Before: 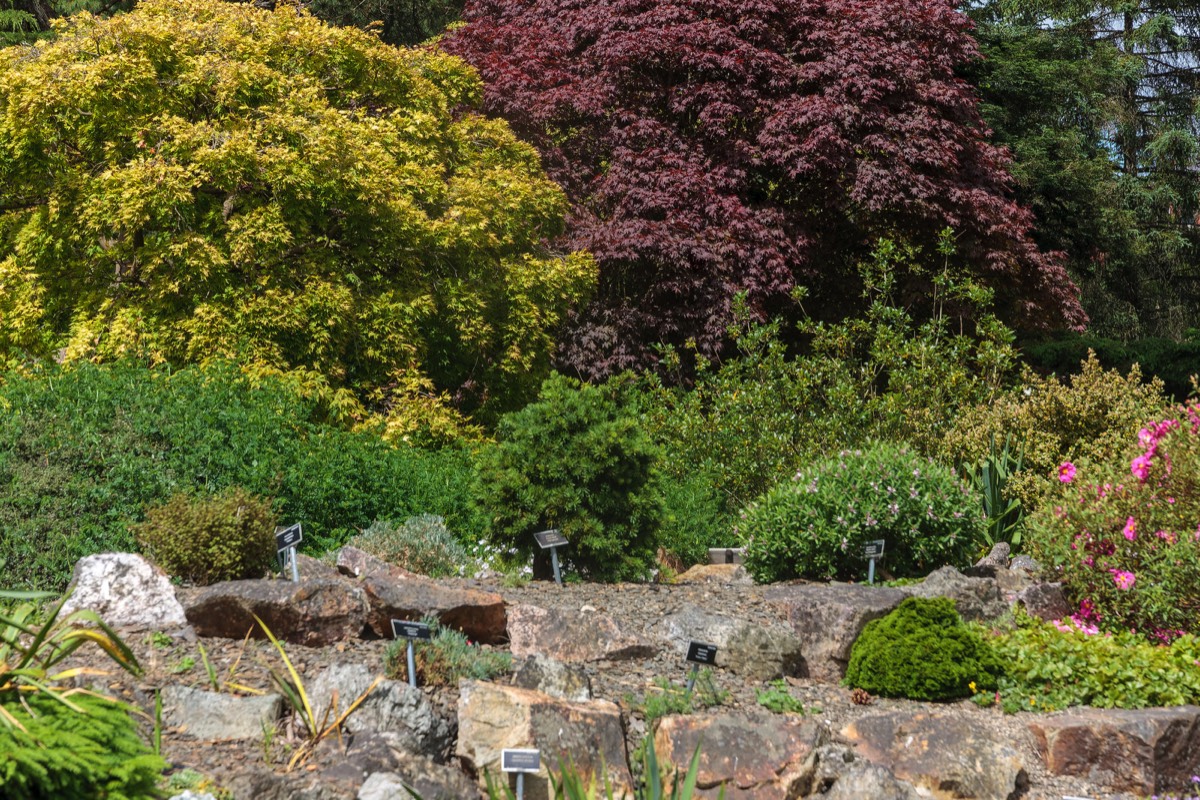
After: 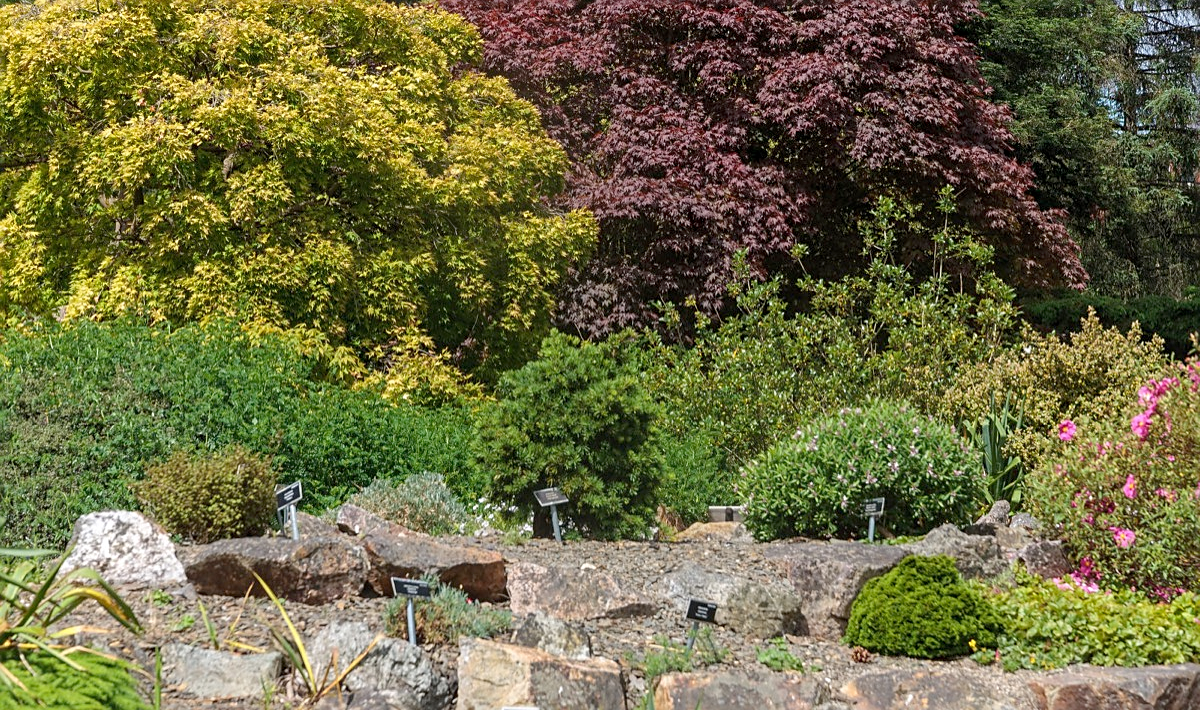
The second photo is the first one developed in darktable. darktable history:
crop and rotate: top 5.47%, bottom 5.683%
sharpen: on, module defaults
